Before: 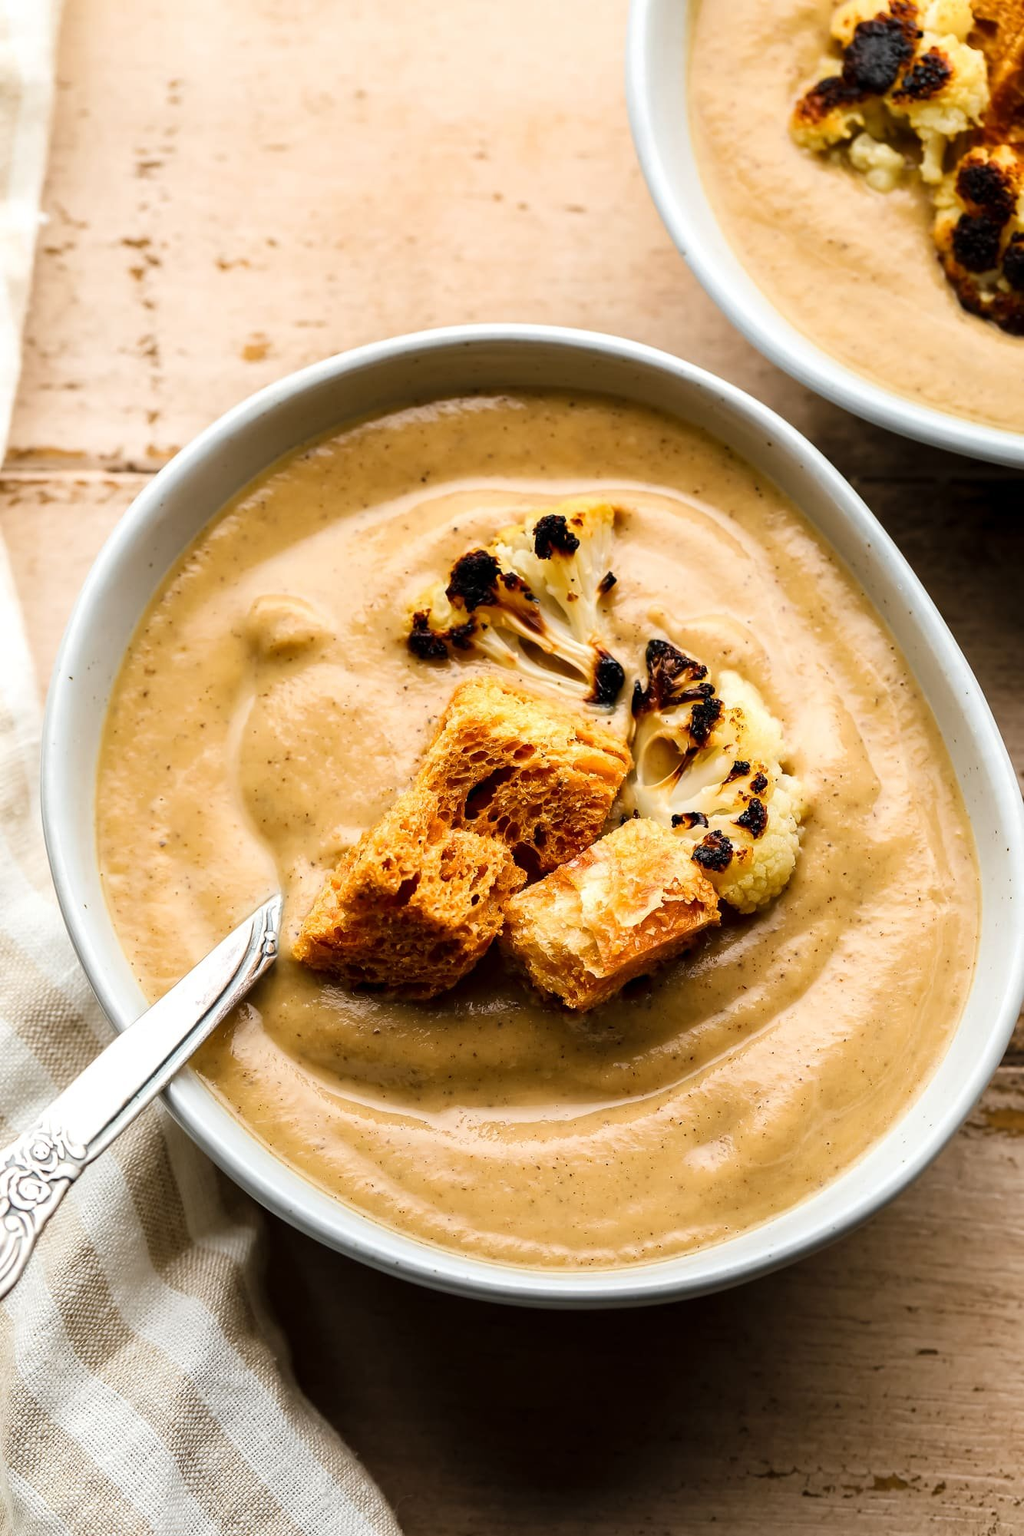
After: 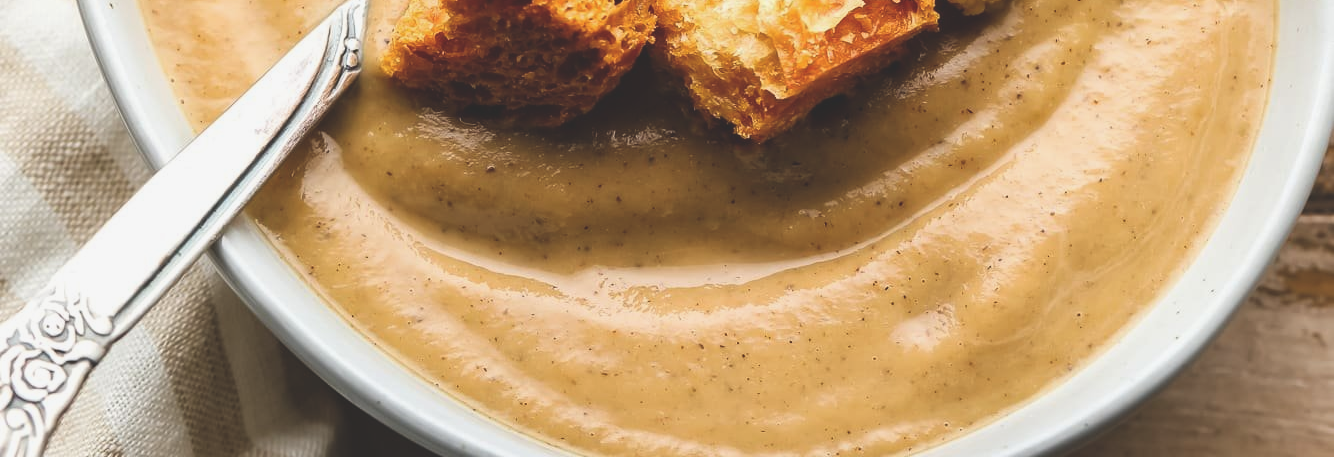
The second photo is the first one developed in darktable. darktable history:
crop and rotate: top 58.752%, bottom 18.38%
exposure: black level correction -0.025, exposure -0.121 EV, compensate exposure bias true, compensate highlight preservation false
